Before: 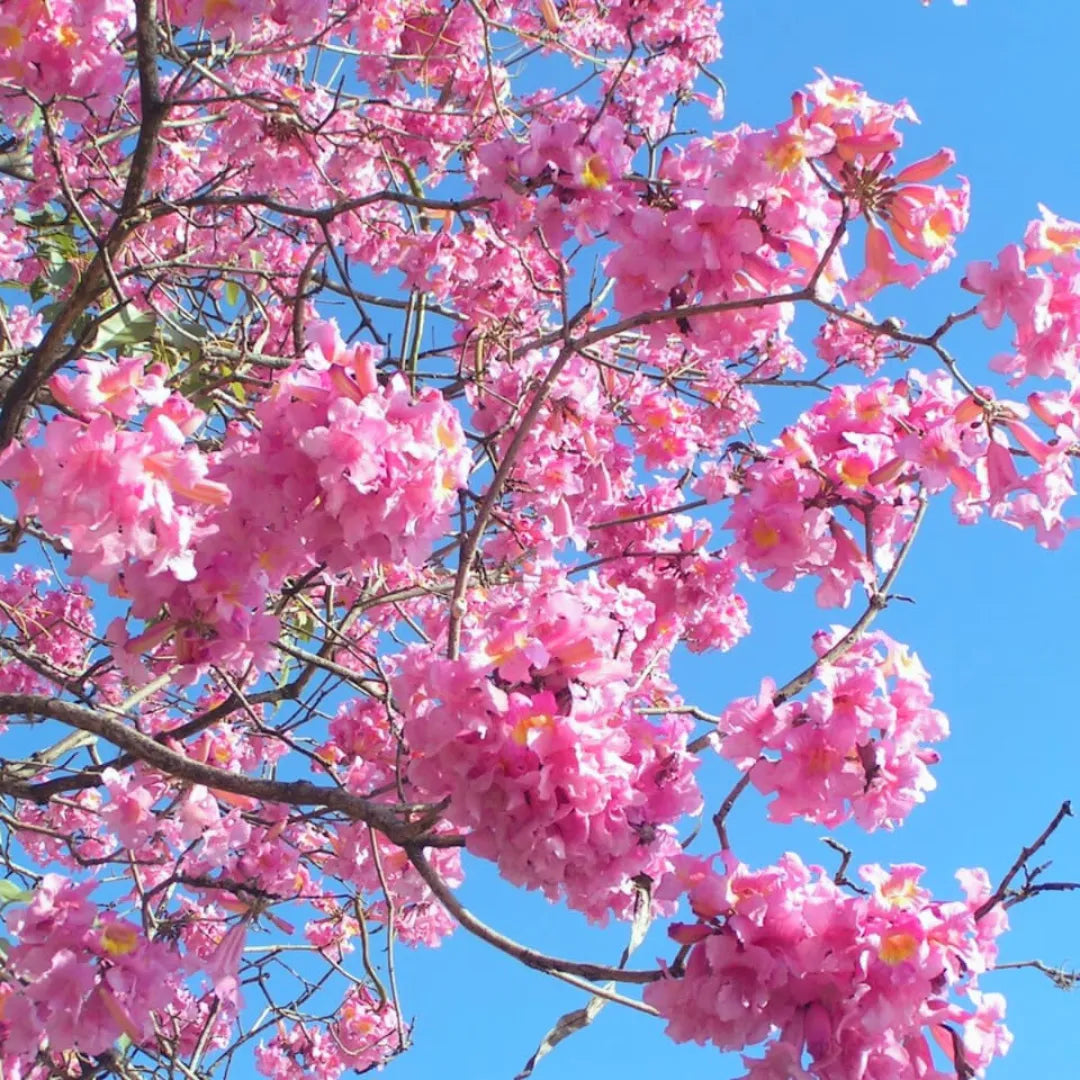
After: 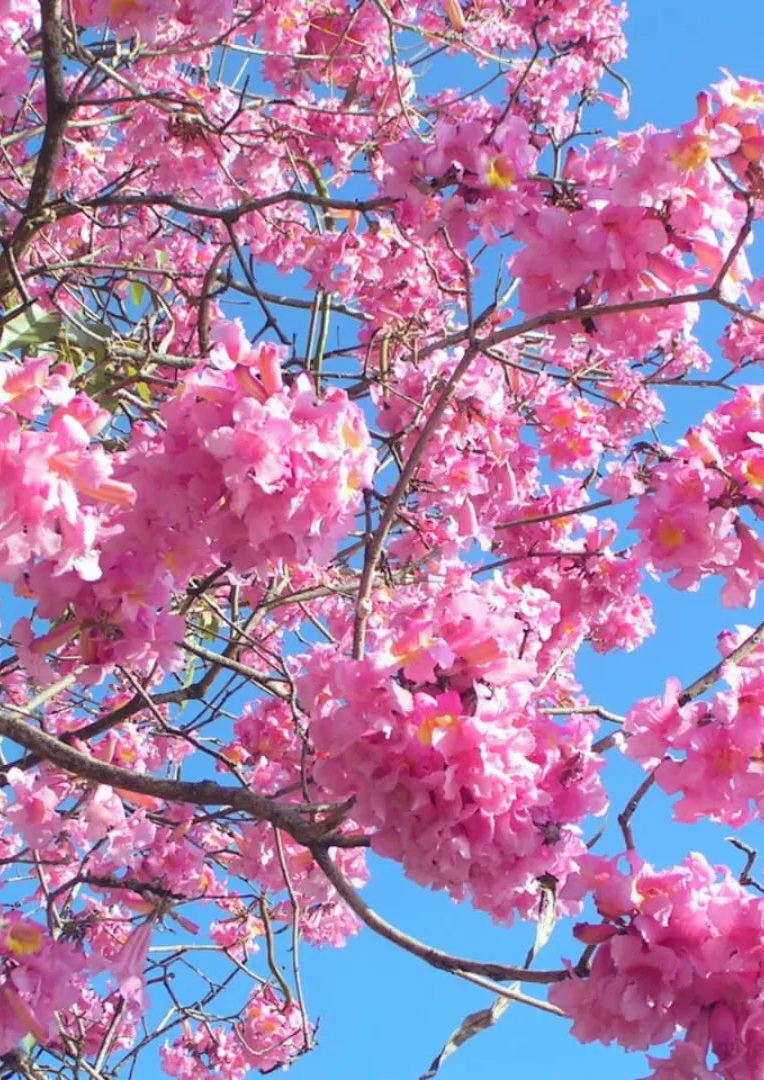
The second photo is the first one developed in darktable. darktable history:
crop and rotate: left 8.935%, right 20.296%
